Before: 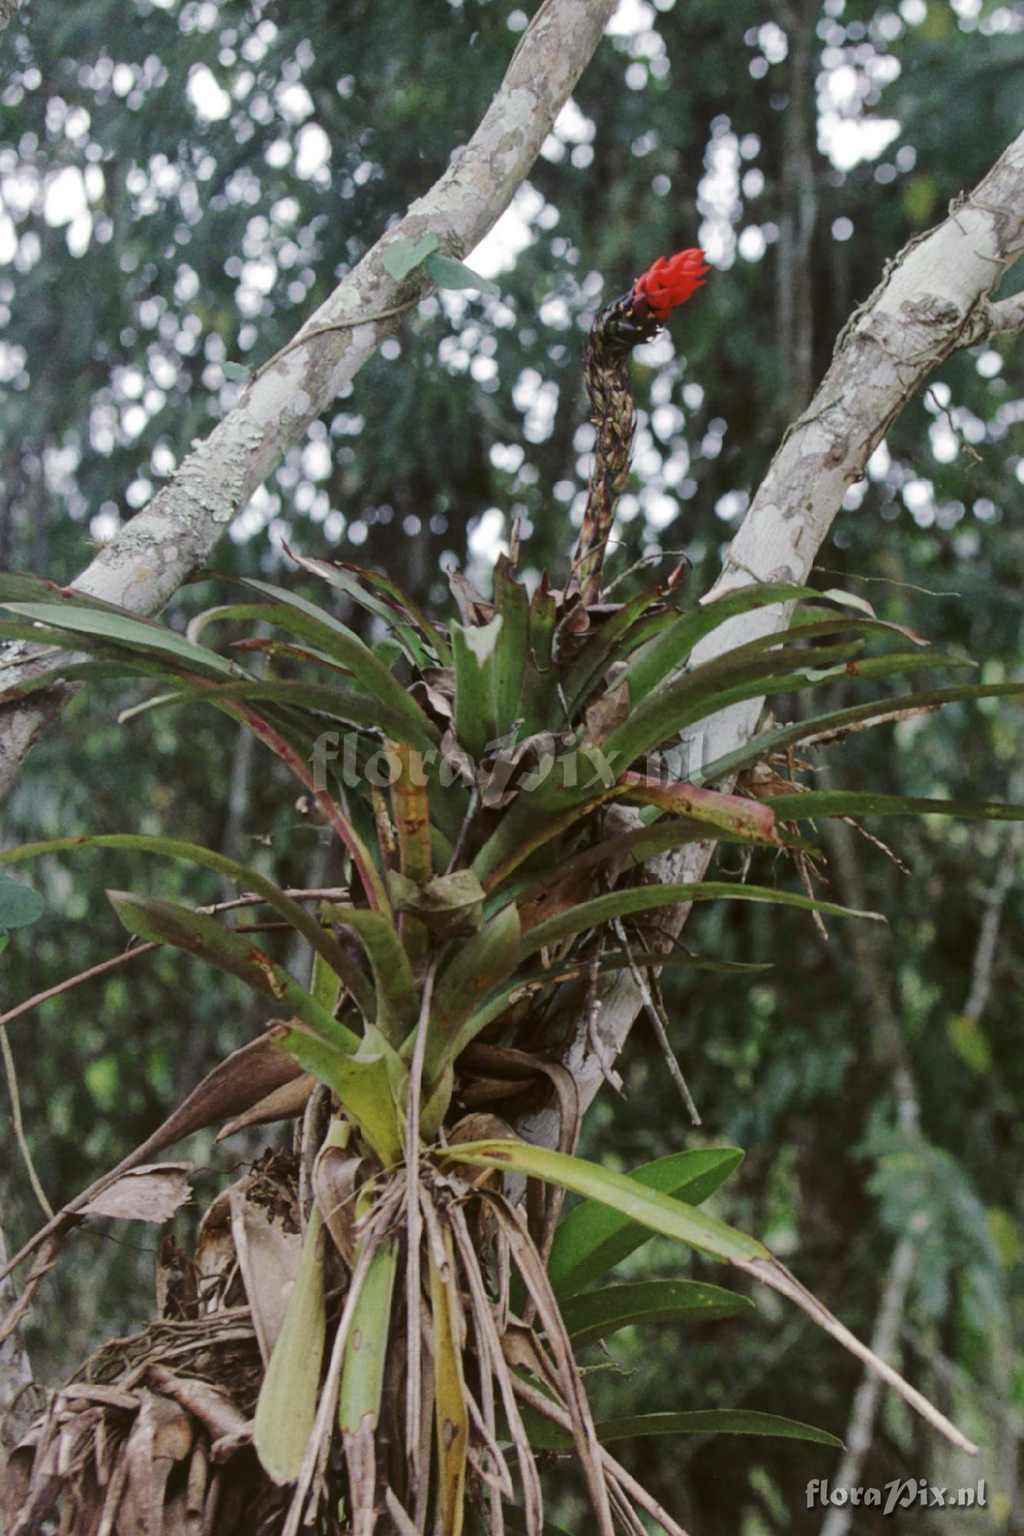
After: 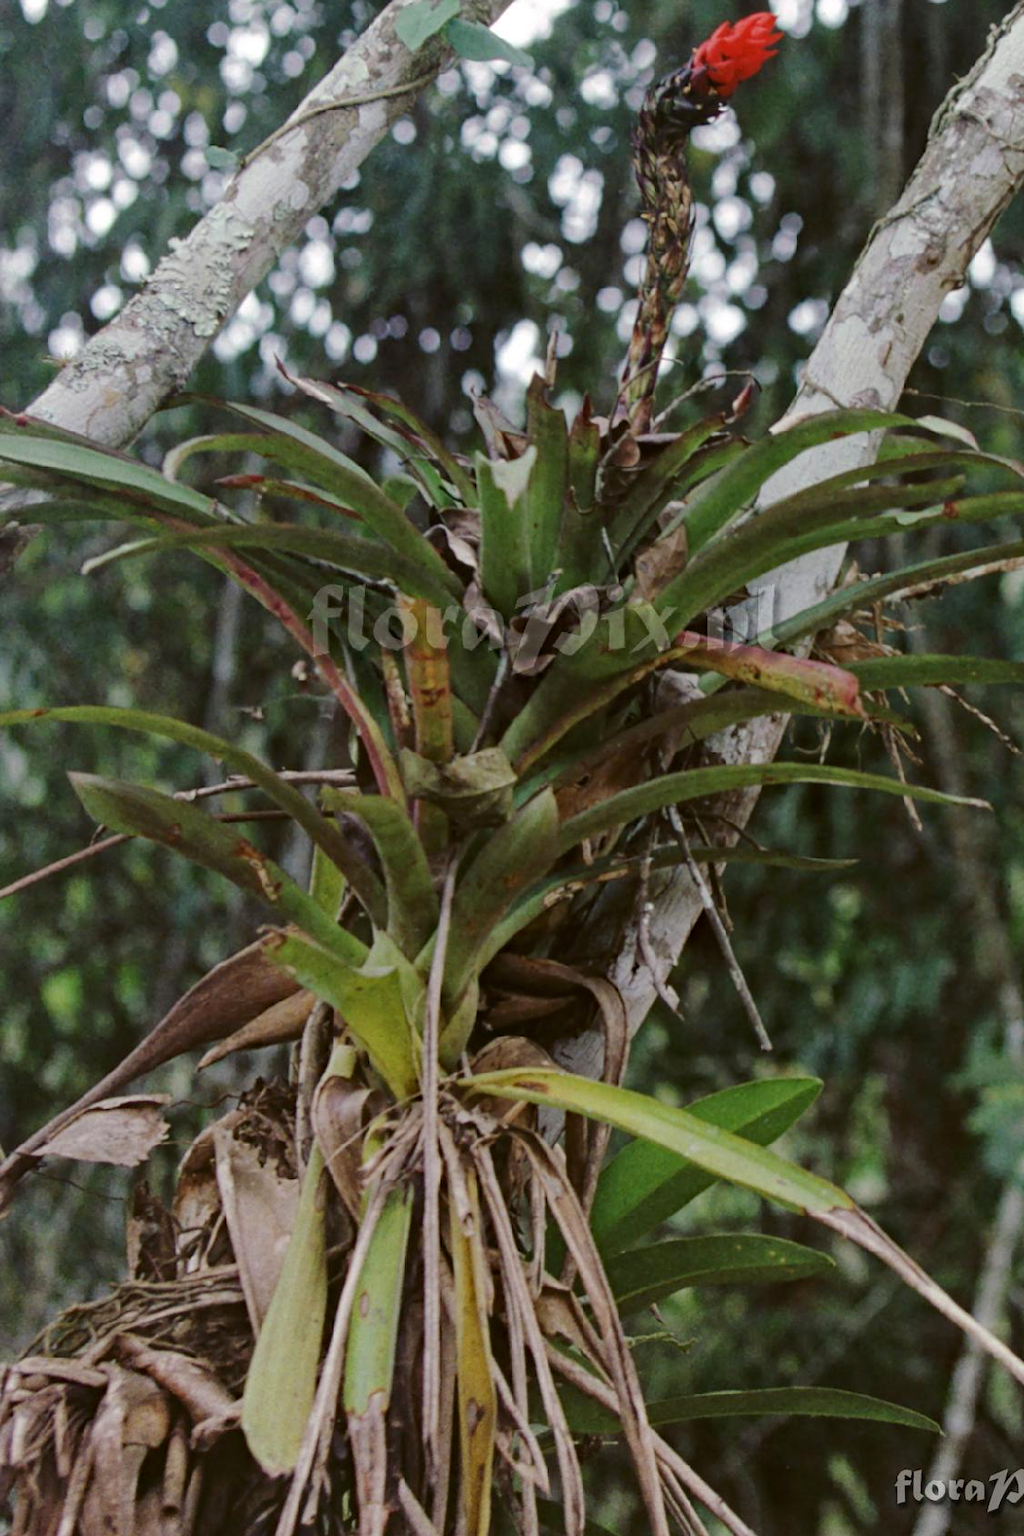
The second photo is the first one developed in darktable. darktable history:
haze removal: adaptive false
crop and rotate: left 4.842%, top 15.51%, right 10.668%
